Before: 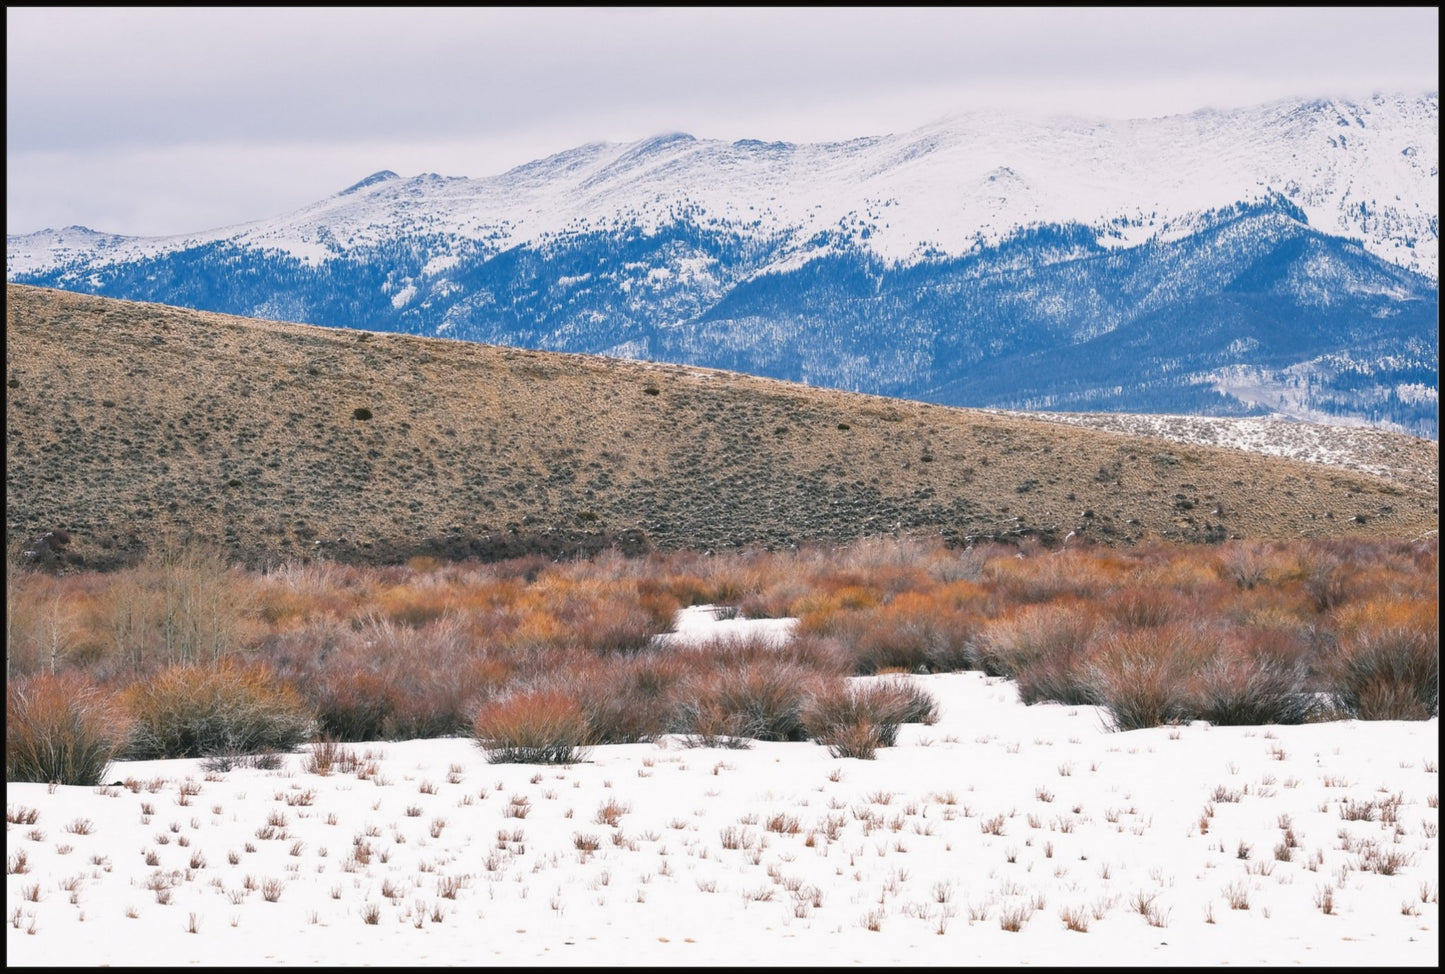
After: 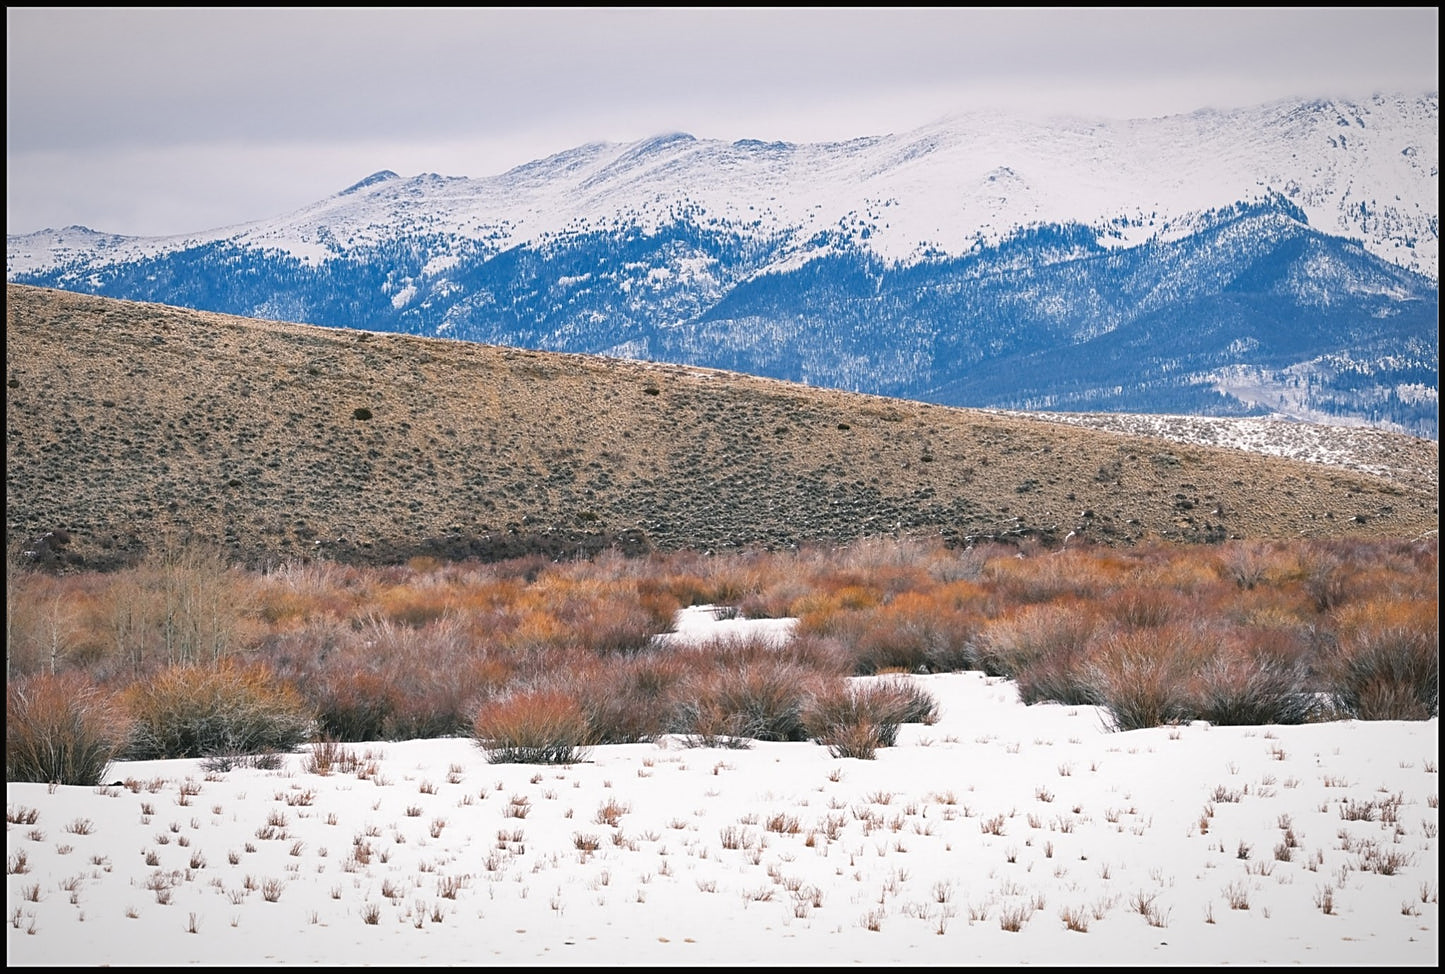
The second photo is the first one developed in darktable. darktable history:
vignetting: fall-off radius 70.19%, brightness -0.453, saturation -0.312, automatic ratio true
sharpen: on, module defaults
